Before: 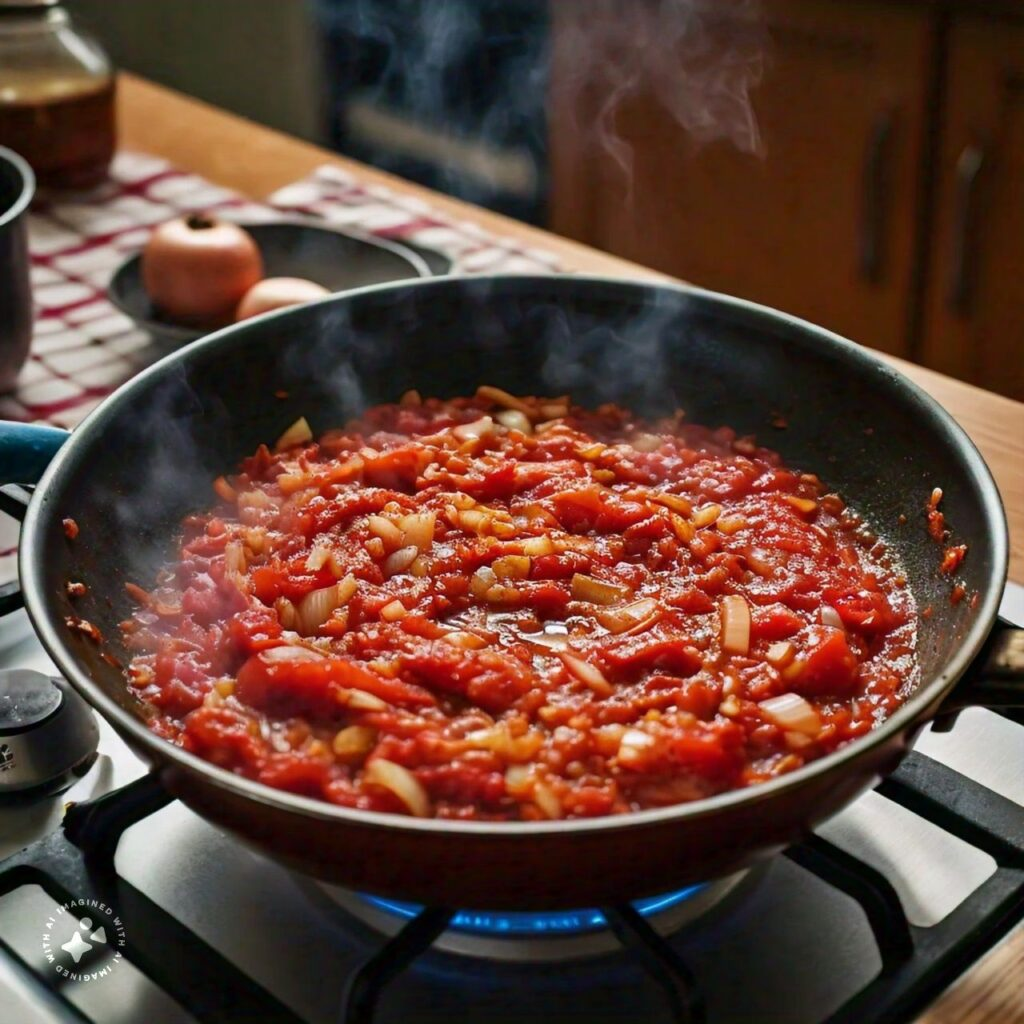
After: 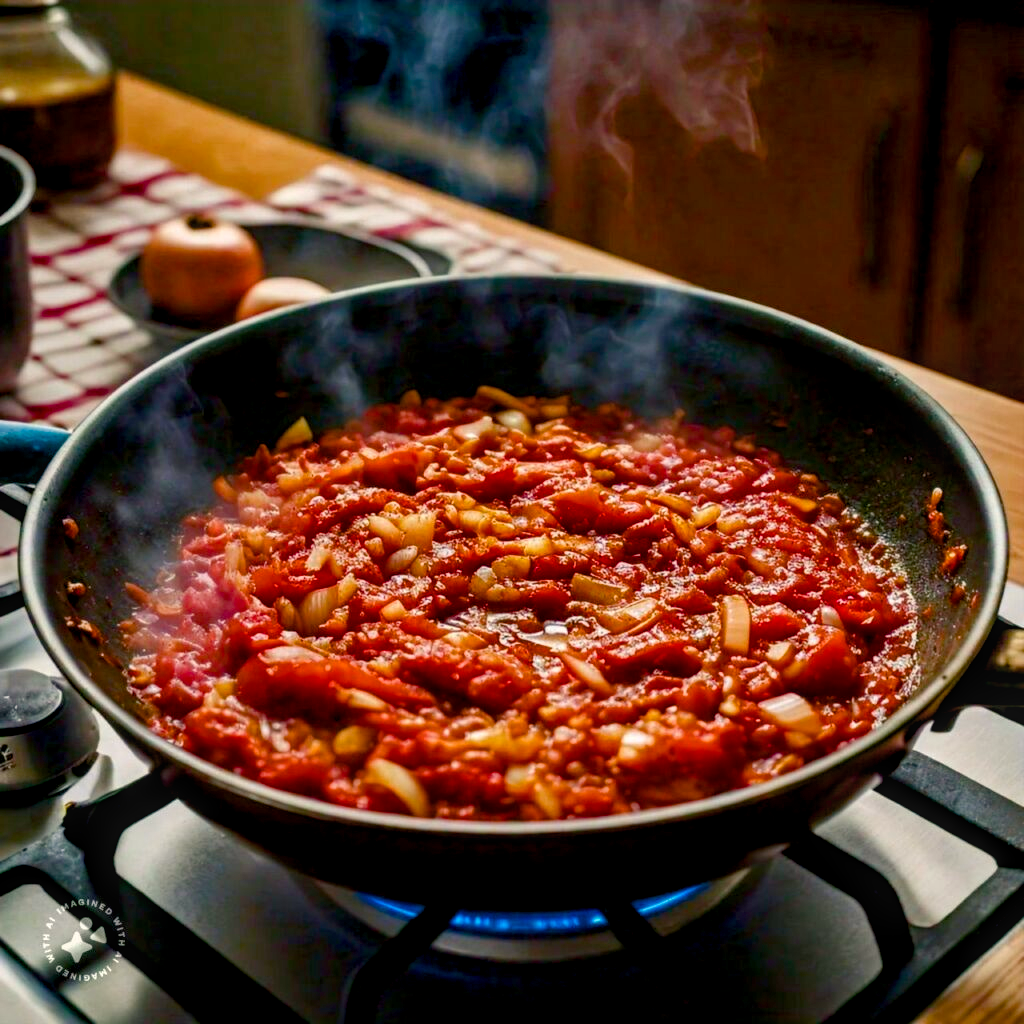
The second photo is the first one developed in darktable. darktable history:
color balance rgb: shadows lift › chroma 1%, shadows lift › hue 240.84°, highlights gain › chroma 2%, highlights gain › hue 73.2°, global offset › luminance -0.5%, perceptual saturation grading › global saturation 20%, perceptual saturation grading › highlights -25%, perceptual saturation grading › shadows 50%, global vibrance 25.26%
local contrast: on, module defaults
